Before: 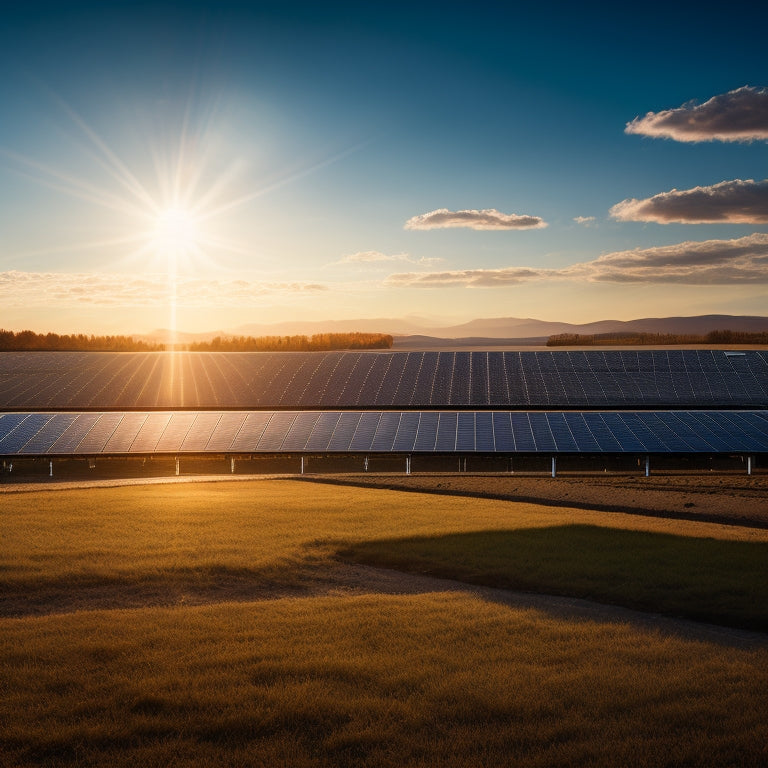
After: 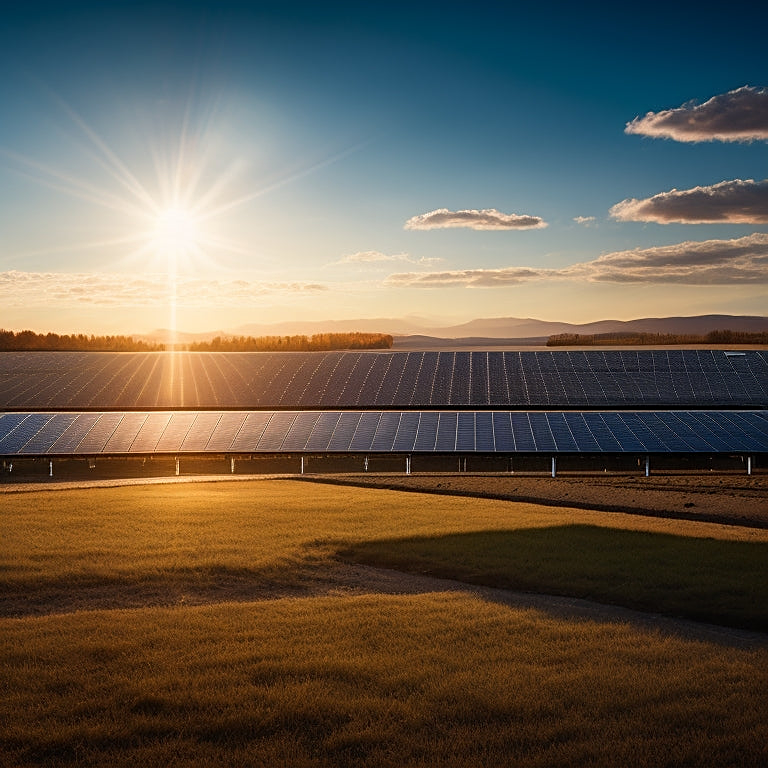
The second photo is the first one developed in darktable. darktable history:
sharpen: on, module defaults
shadows and highlights: shadows 4.53, highlights -18.4, soften with gaussian
